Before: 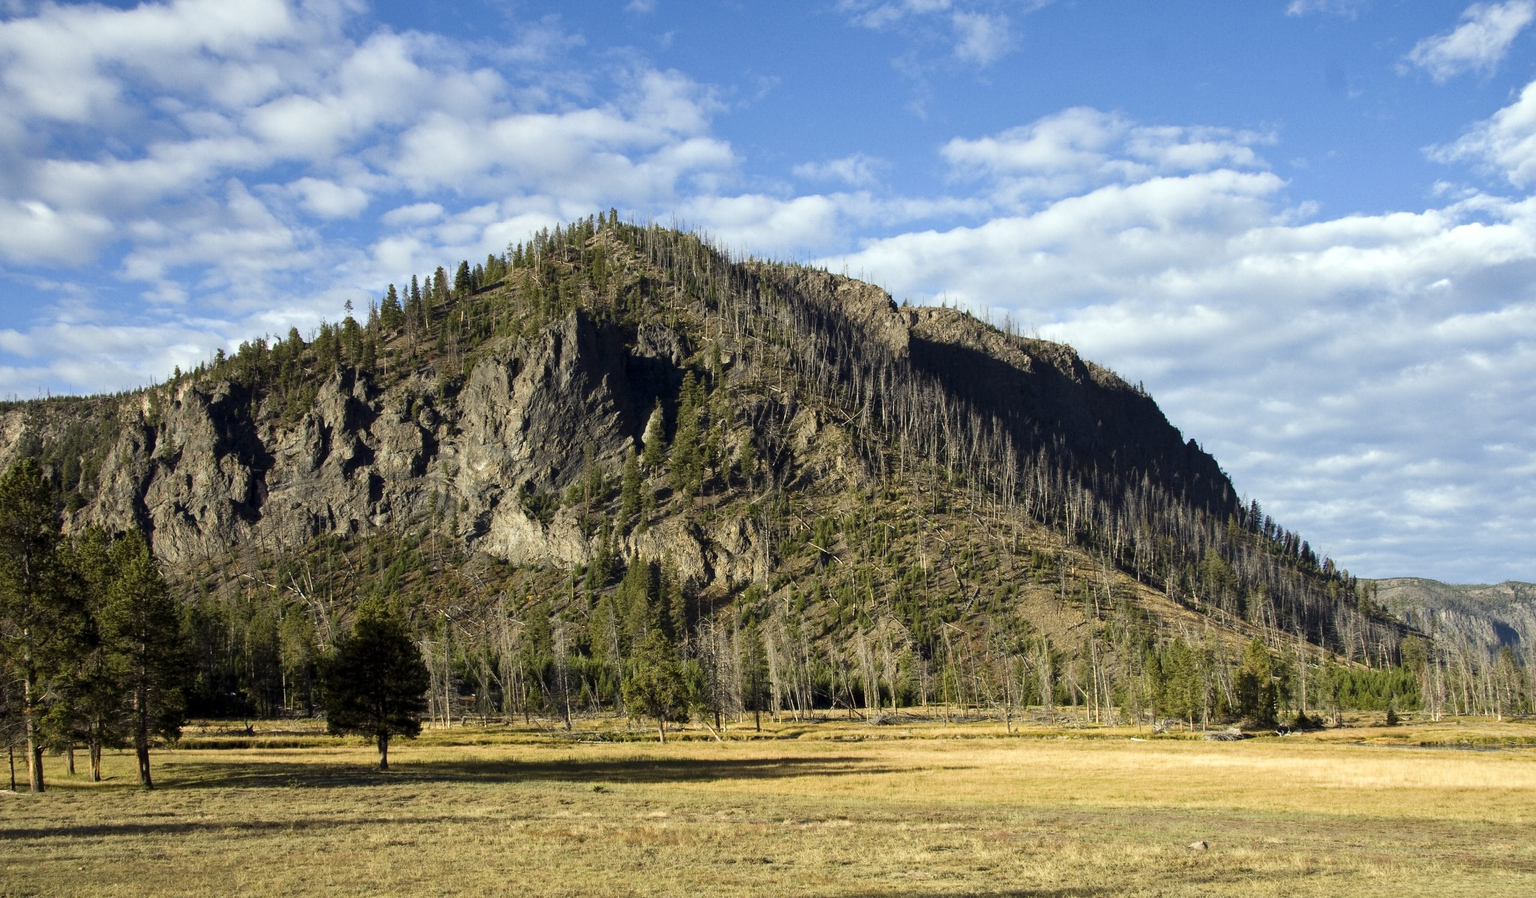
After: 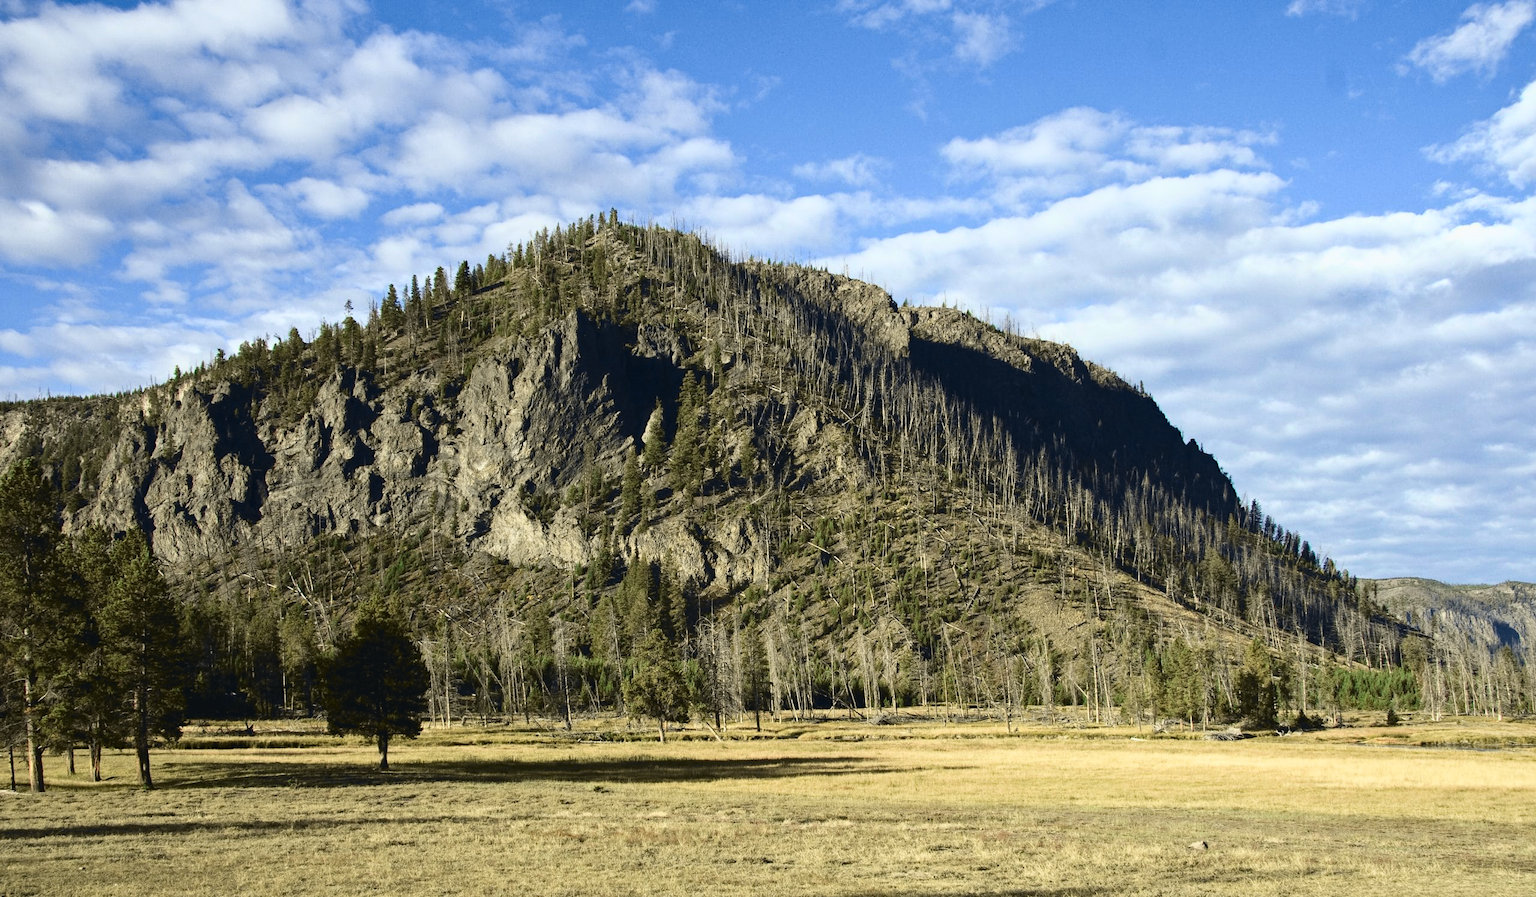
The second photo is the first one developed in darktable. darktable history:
haze removal: compatibility mode true, adaptive false
tone curve: curves: ch0 [(0, 0.039) (0.104, 0.103) (0.273, 0.267) (0.448, 0.487) (0.704, 0.761) (0.886, 0.922) (0.994, 0.971)]; ch1 [(0, 0) (0.335, 0.298) (0.446, 0.413) (0.485, 0.487) (0.515, 0.503) (0.566, 0.563) (0.641, 0.655) (1, 1)]; ch2 [(0, 0) (0.314, 0.301) (0.421, 0.411) (0.502, 0.494) (0.528, 0.54) (0.557, 0.559) (0.612, 0.605) (0.722, 0.686) (1, 1)], color space Lab, independent channels, preserve colors none
